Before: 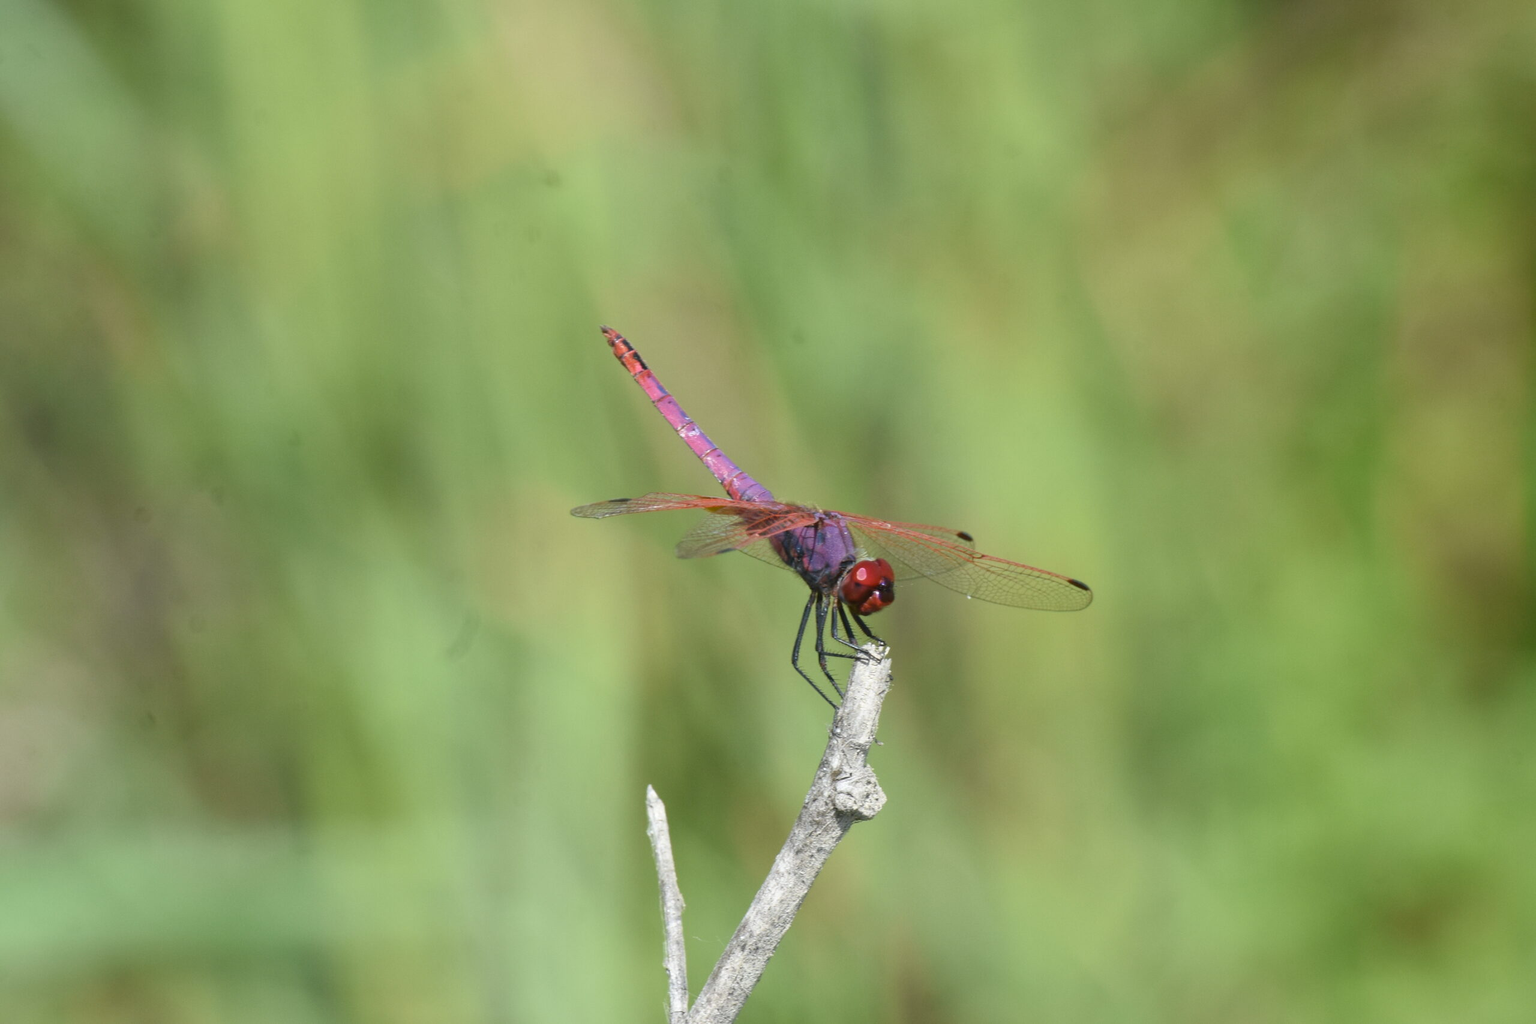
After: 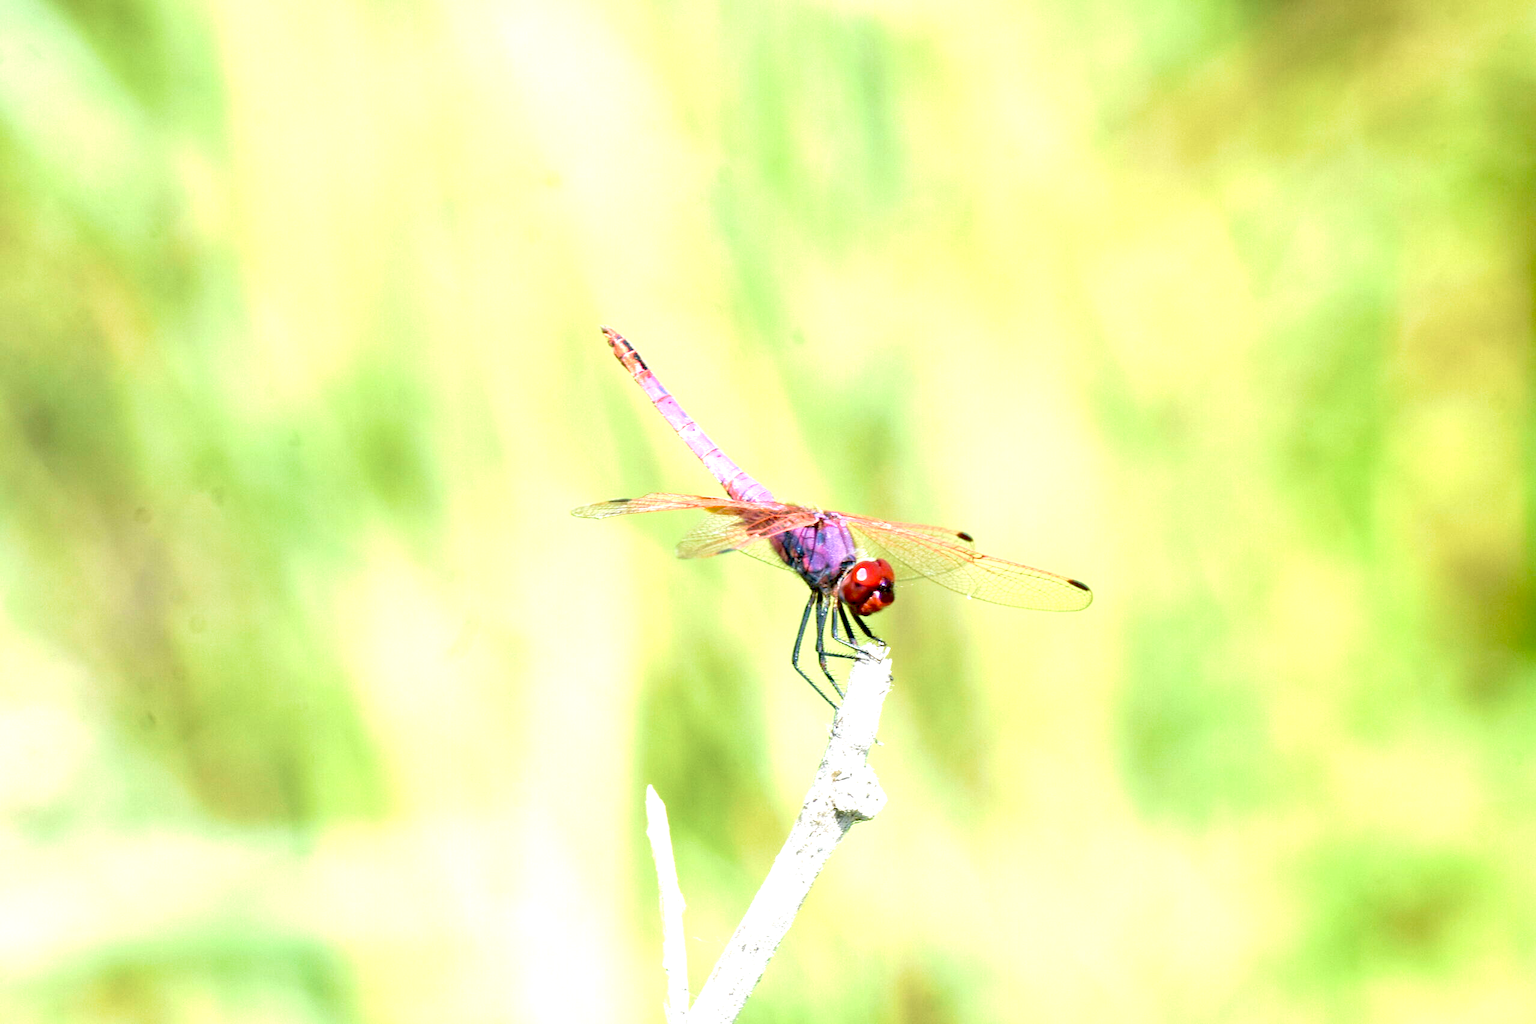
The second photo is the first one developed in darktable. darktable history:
velvia: strength 45%
exposure: black level correction 0.016, exposure 1.774 EV, compensate highlight preservation false
